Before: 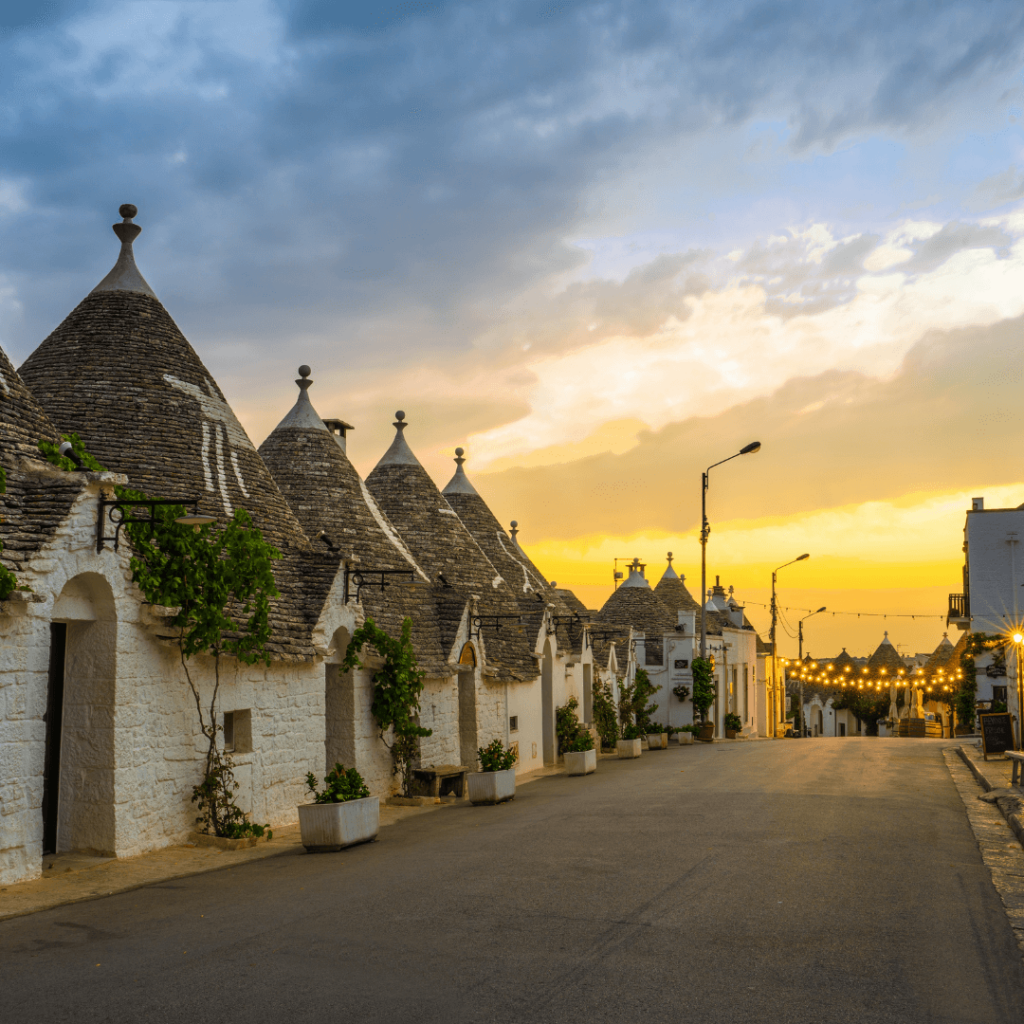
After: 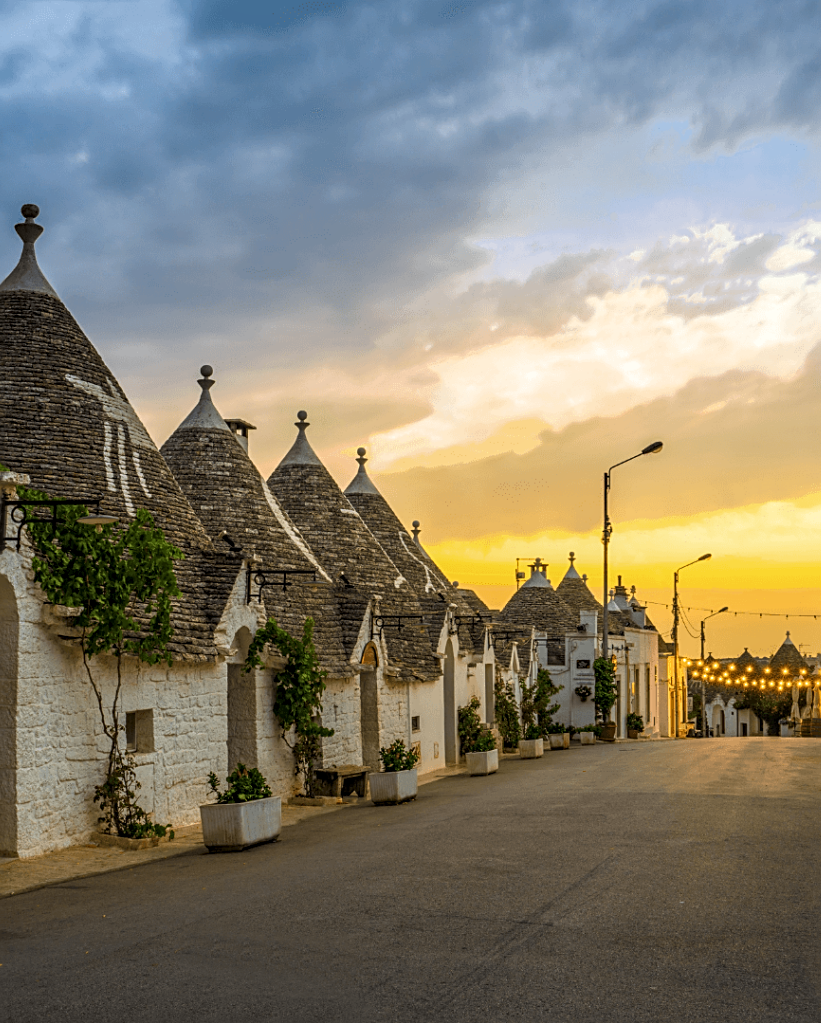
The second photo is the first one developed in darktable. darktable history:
tone equalizer: -7 EV 0.18 EV, -6 EV 0.12 EV, -5 EV 0.08 EV, -4 EV 0.04 EV, -2 EV -0.02 EV, -1 EV -0.04 EV, +0 EV -0.06 EV, luminance estimator HSV value / RGB max
local contrast: on, module defaults
crop and rotate: left 9.597%, right 10.195%
sharpen: on, module defaults
